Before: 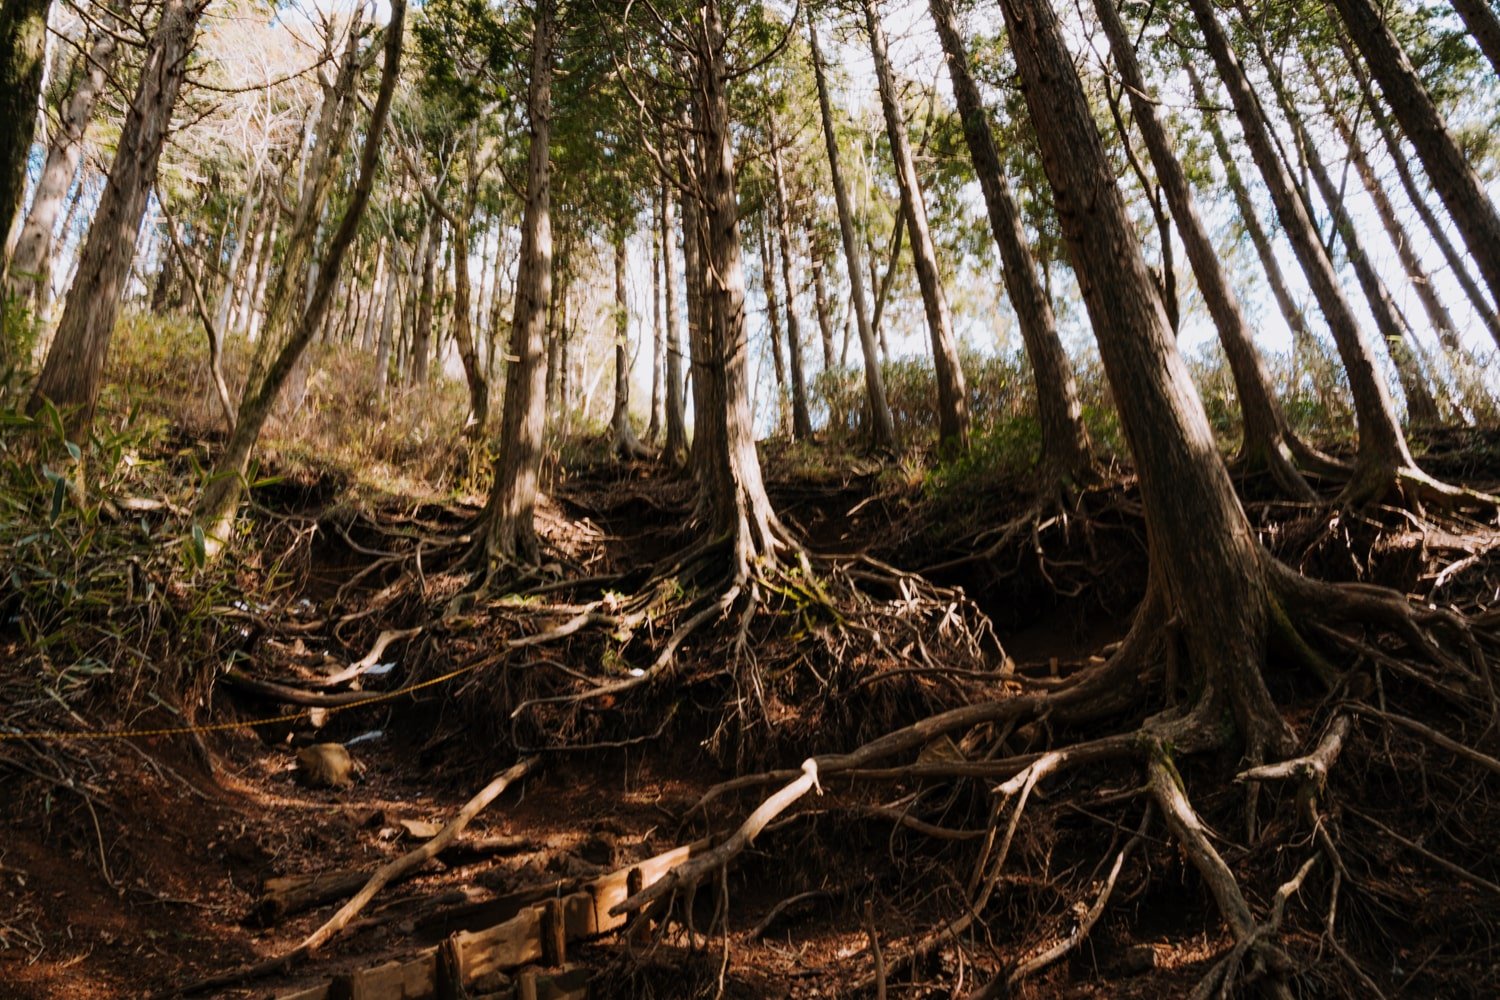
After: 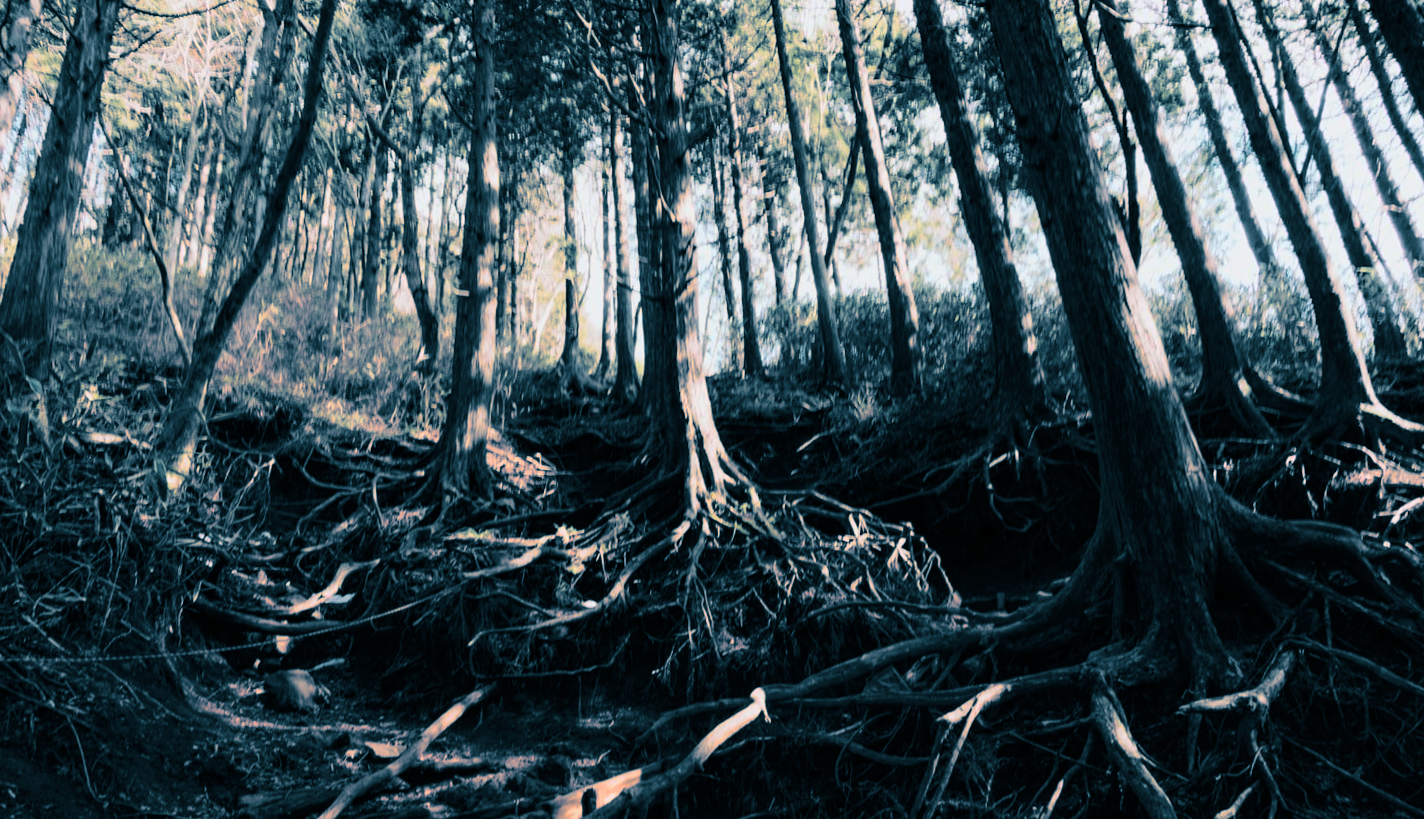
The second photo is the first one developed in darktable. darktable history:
tone curve: curves: ch0 [(0, 0.003) (0.056, 0.041) (0.211, 0.187) (0.482, 0.519) (0.836, 0.864) (0.997, 0.984)]; ch1 [(0, 0) (0.276, 0.206) (0.393, 0.364) (0.482, 0.471) (0.506, 0.5) (0.523, 0.523) (0.572, 0.604) (0.635, 0.665) (0.695, 0.759) (1, 1)]; ch2 [(0, 0) (0.438, 0.456) (0.473, 0.47) (0.503, 0.503) (0.536, 0.527) (0.562, 0.584) (0.612, 0.61) (0.679, 0.72) (1, 1)], color space Lab, independent channels, preserve colors none
split-toning: shadows › hue 212.4°, balance -70
crop: top 7.625%, bottom 8.027%
rotate and perspective: rotation 0.074°, lens shift (vertical) 0.096, lens shift (horizontal) -0.041, crop left 0.043, crop right 0.952, crop top 0.024, crop bottom 0.979
